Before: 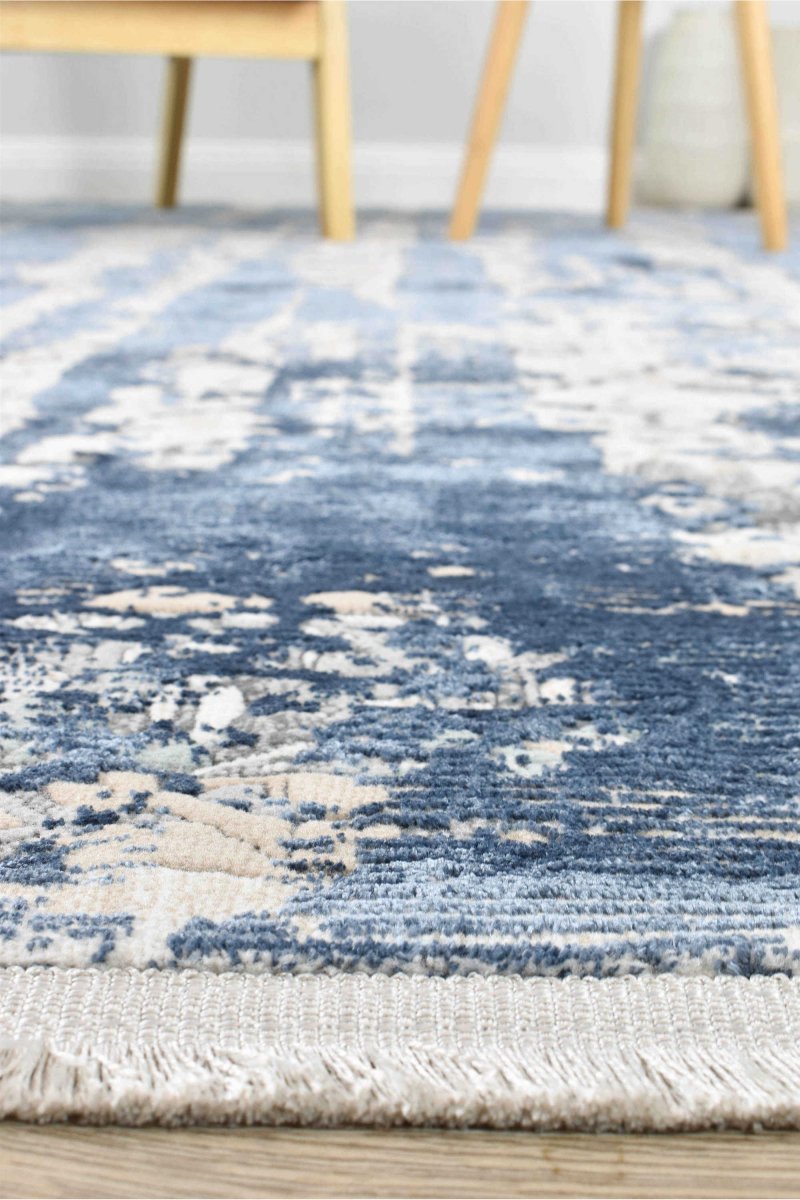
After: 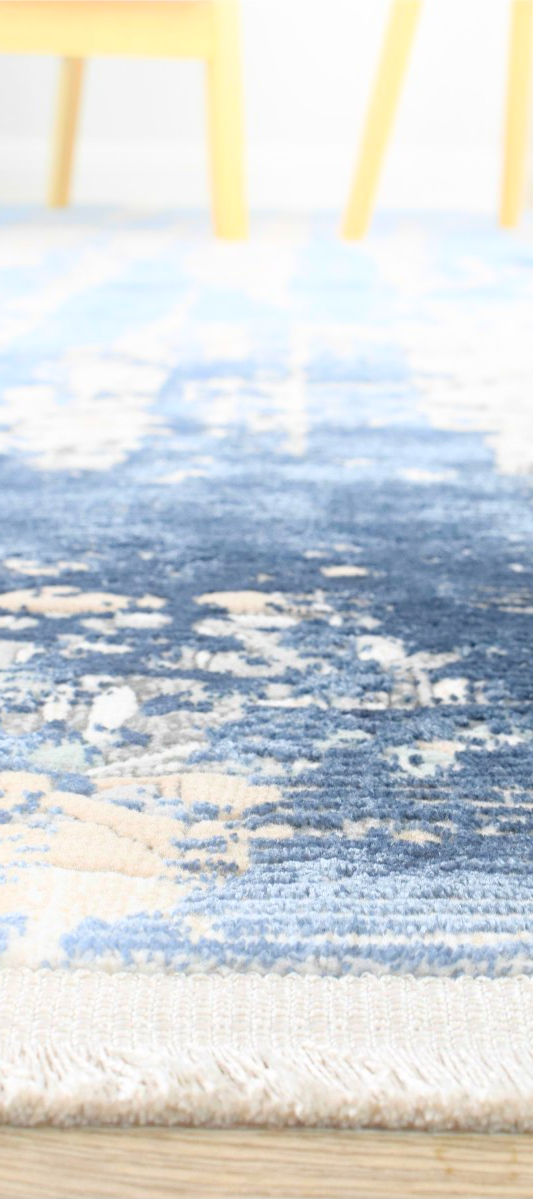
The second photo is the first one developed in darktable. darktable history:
haze removal: adaptive false
bloom: on, module defaults
crop and rotate: left 13.537%, right 19.796%
